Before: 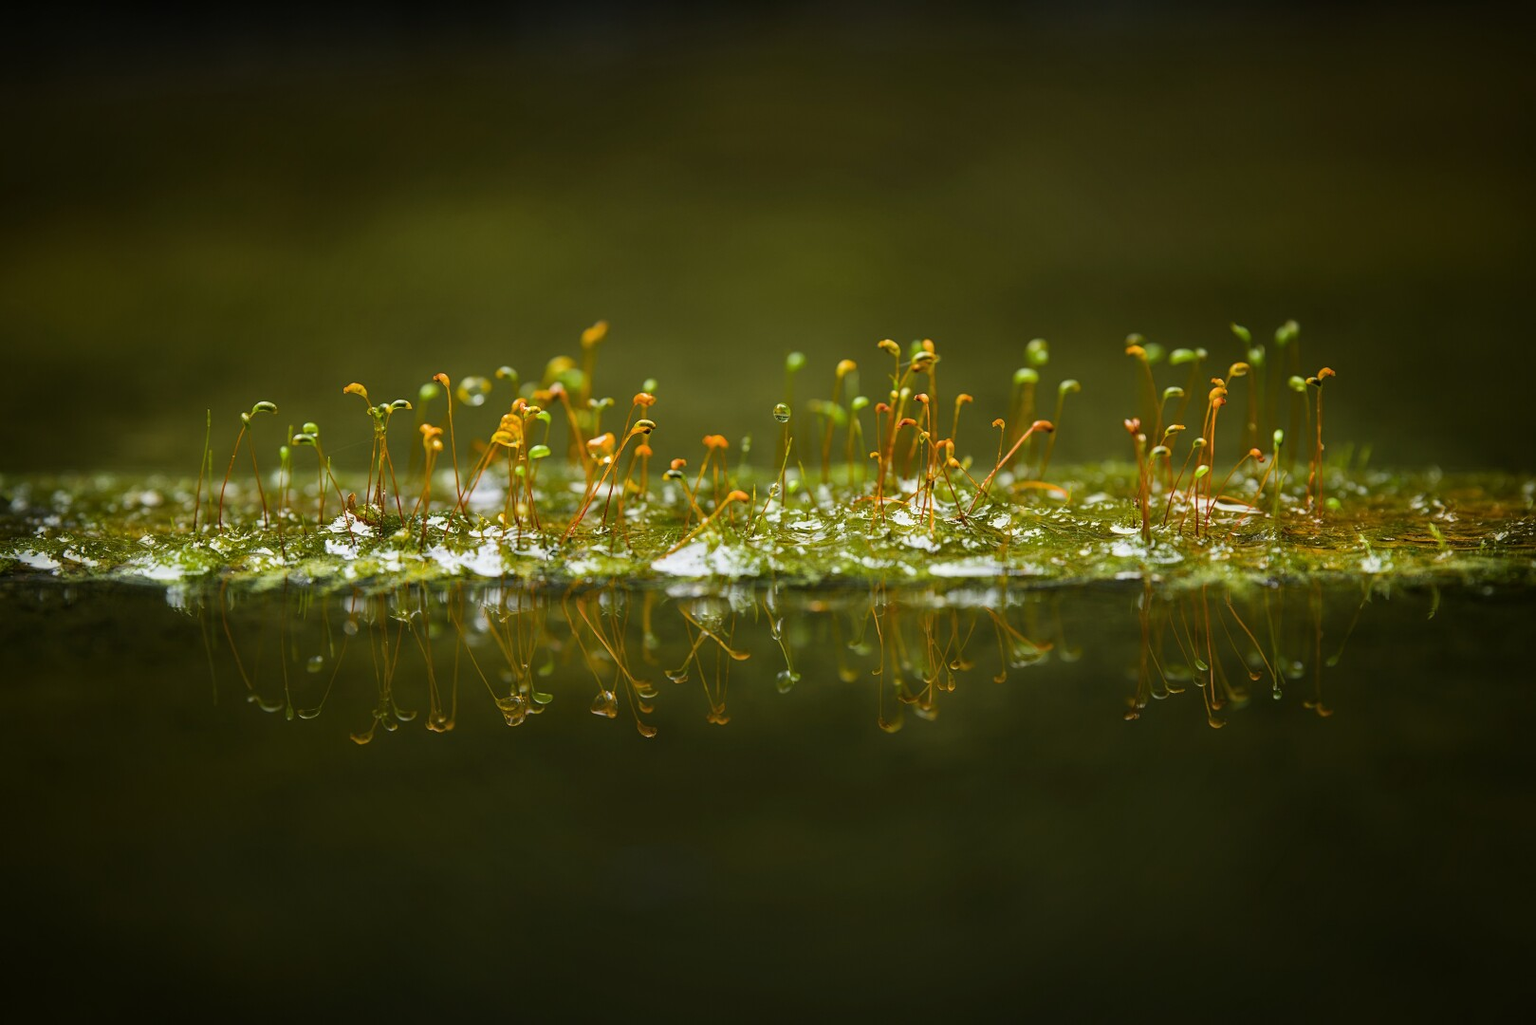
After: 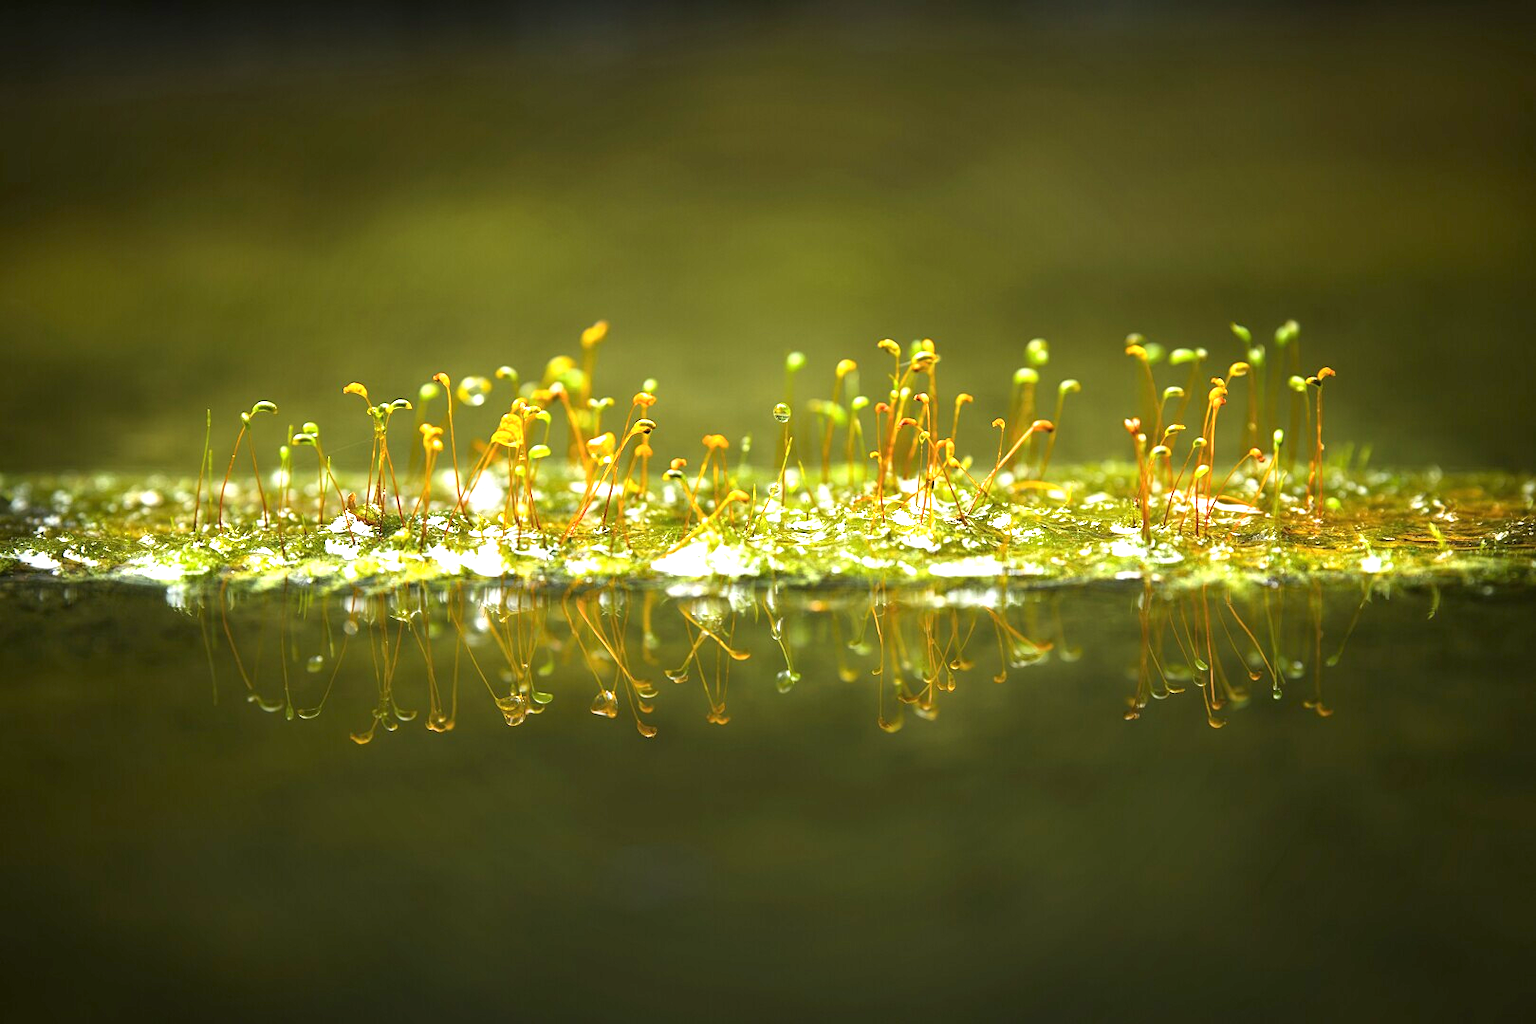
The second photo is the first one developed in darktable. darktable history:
exposure: black level correction 0, exposure 1.485 EV, compensate highlight preservation false
